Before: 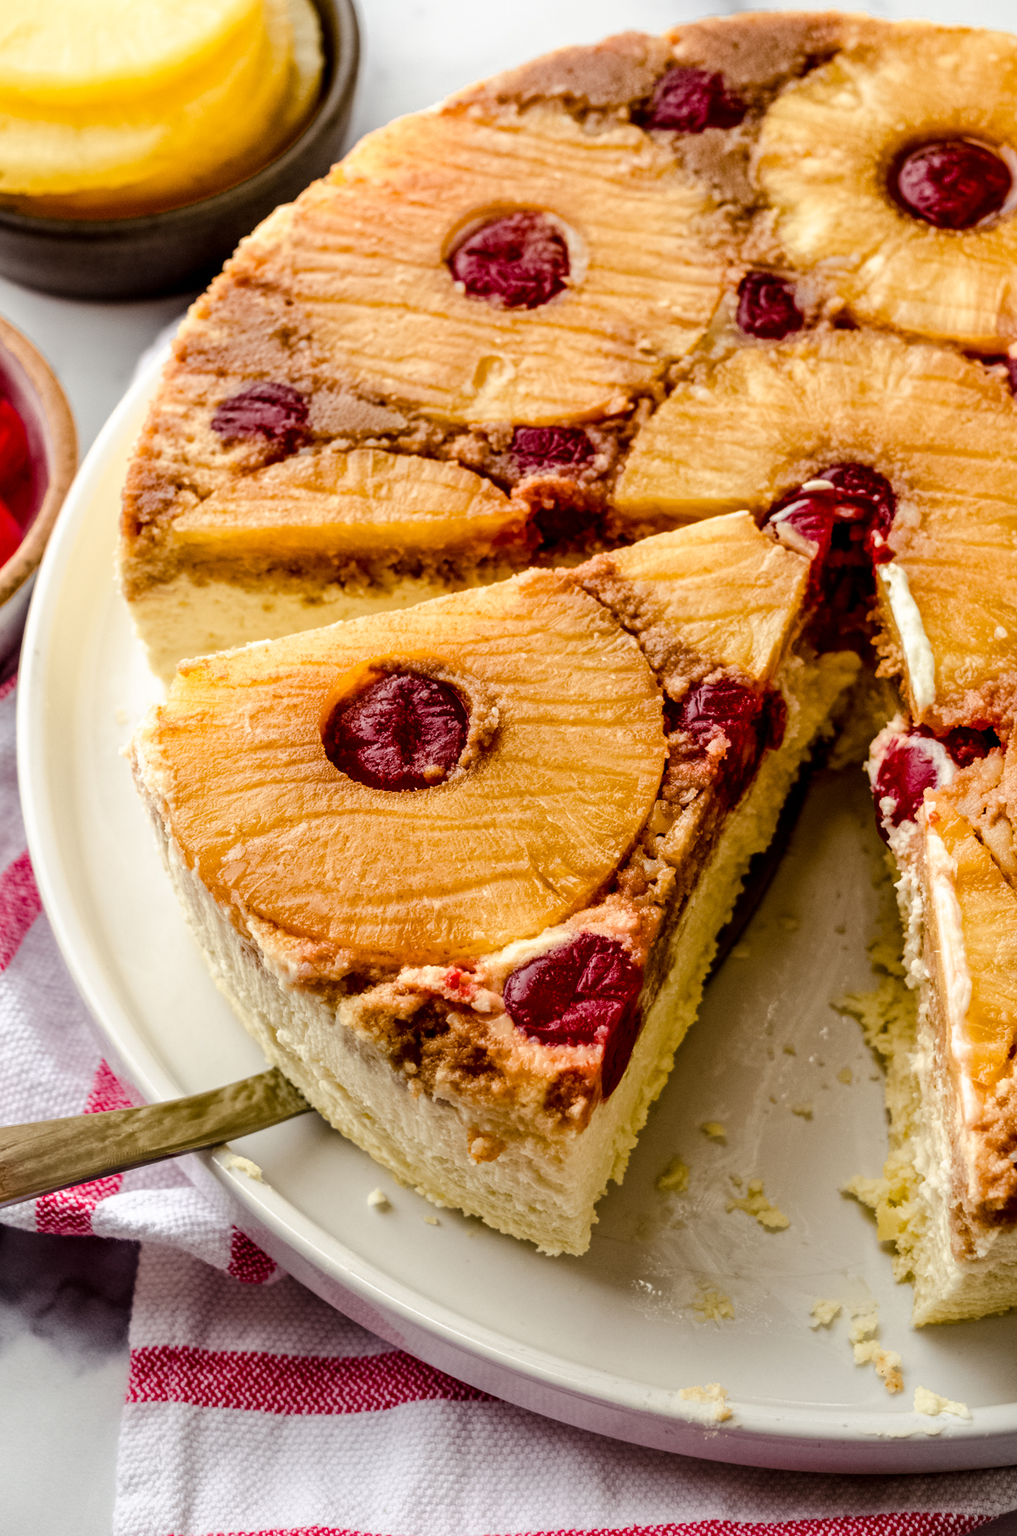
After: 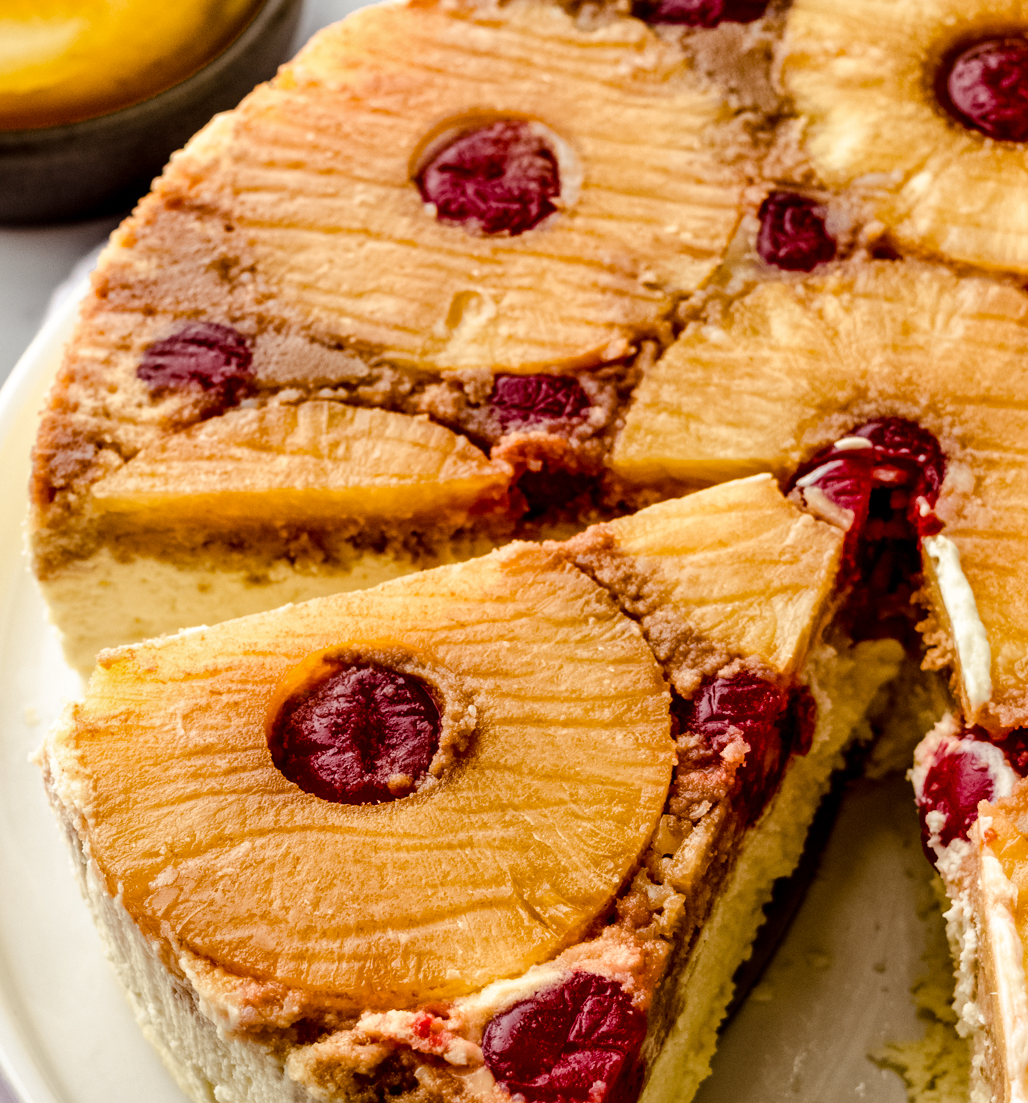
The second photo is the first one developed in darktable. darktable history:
shadows and highlights: radius 126.19, shadows 30.56, highlights -31.21, low approximation 0.01, soften with gaussian
crop and rotate: left 9.412%, top 7.152%, right 4.887%, bottom 31.939%
